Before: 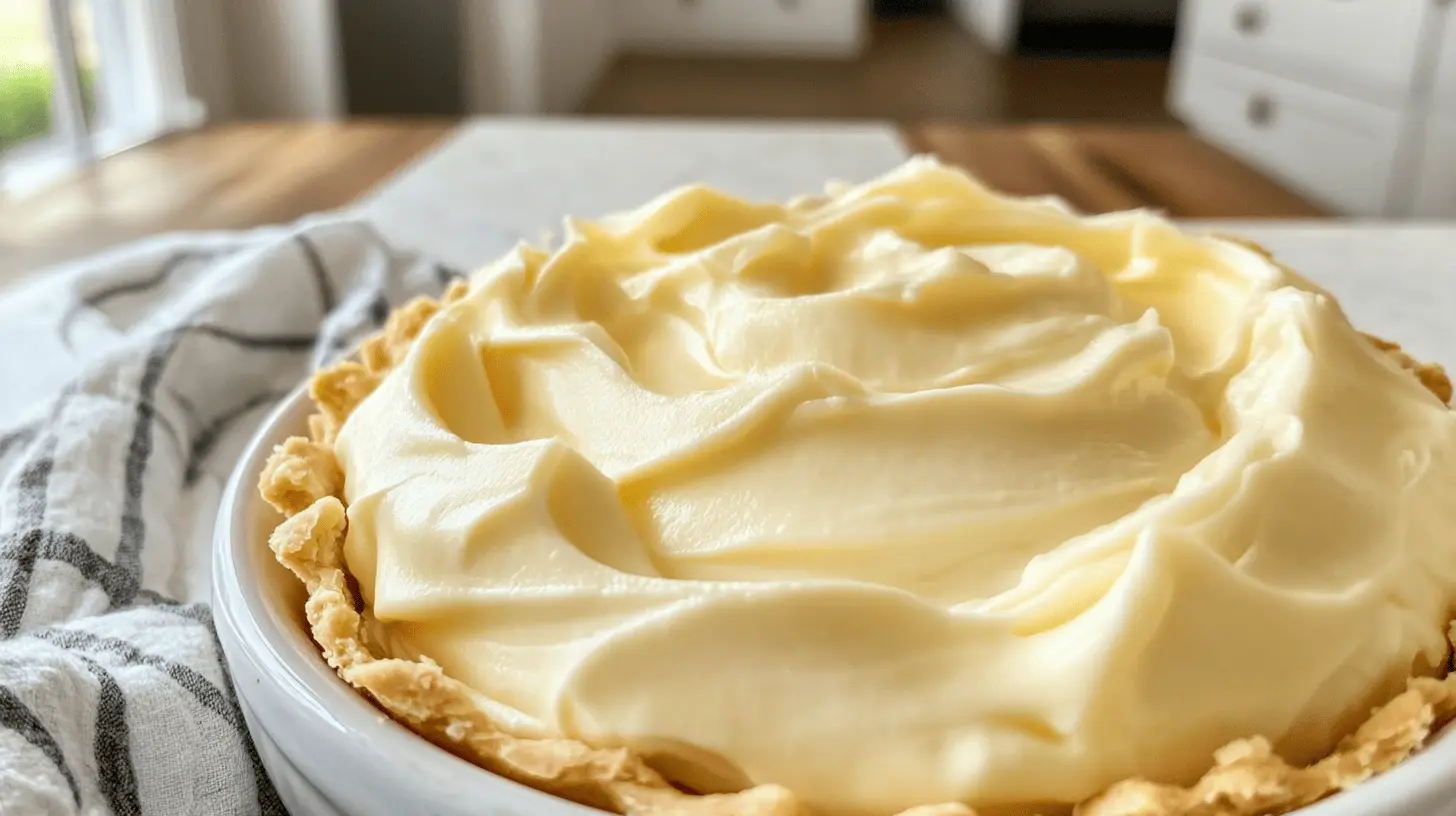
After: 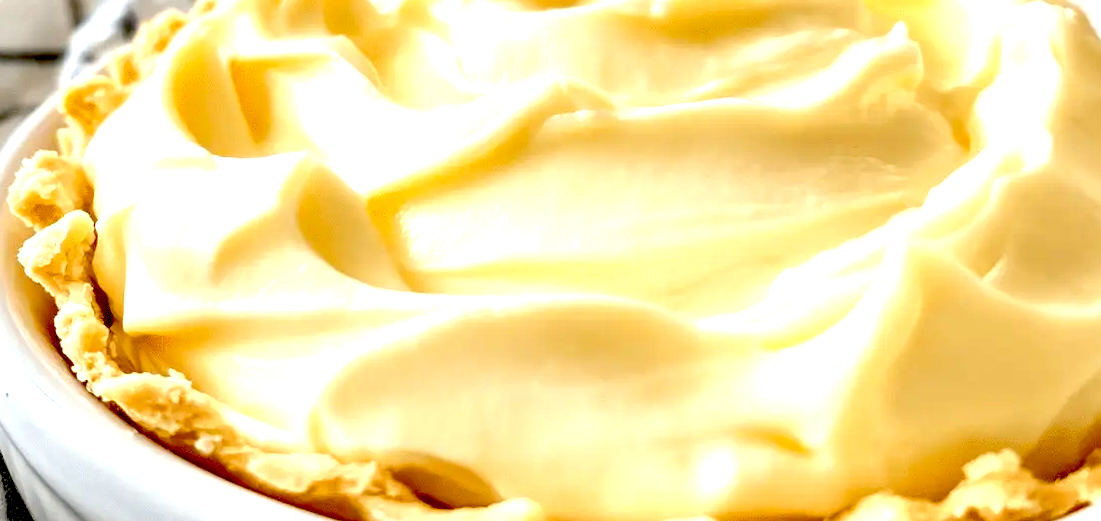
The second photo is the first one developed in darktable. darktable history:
exposure: black level correction 0.035, exposure 0.9 EV, compensate highlight preservation false
crop and rotate: left 17.299%, top 35.115%, right 7.015%, bottom 1.024%
